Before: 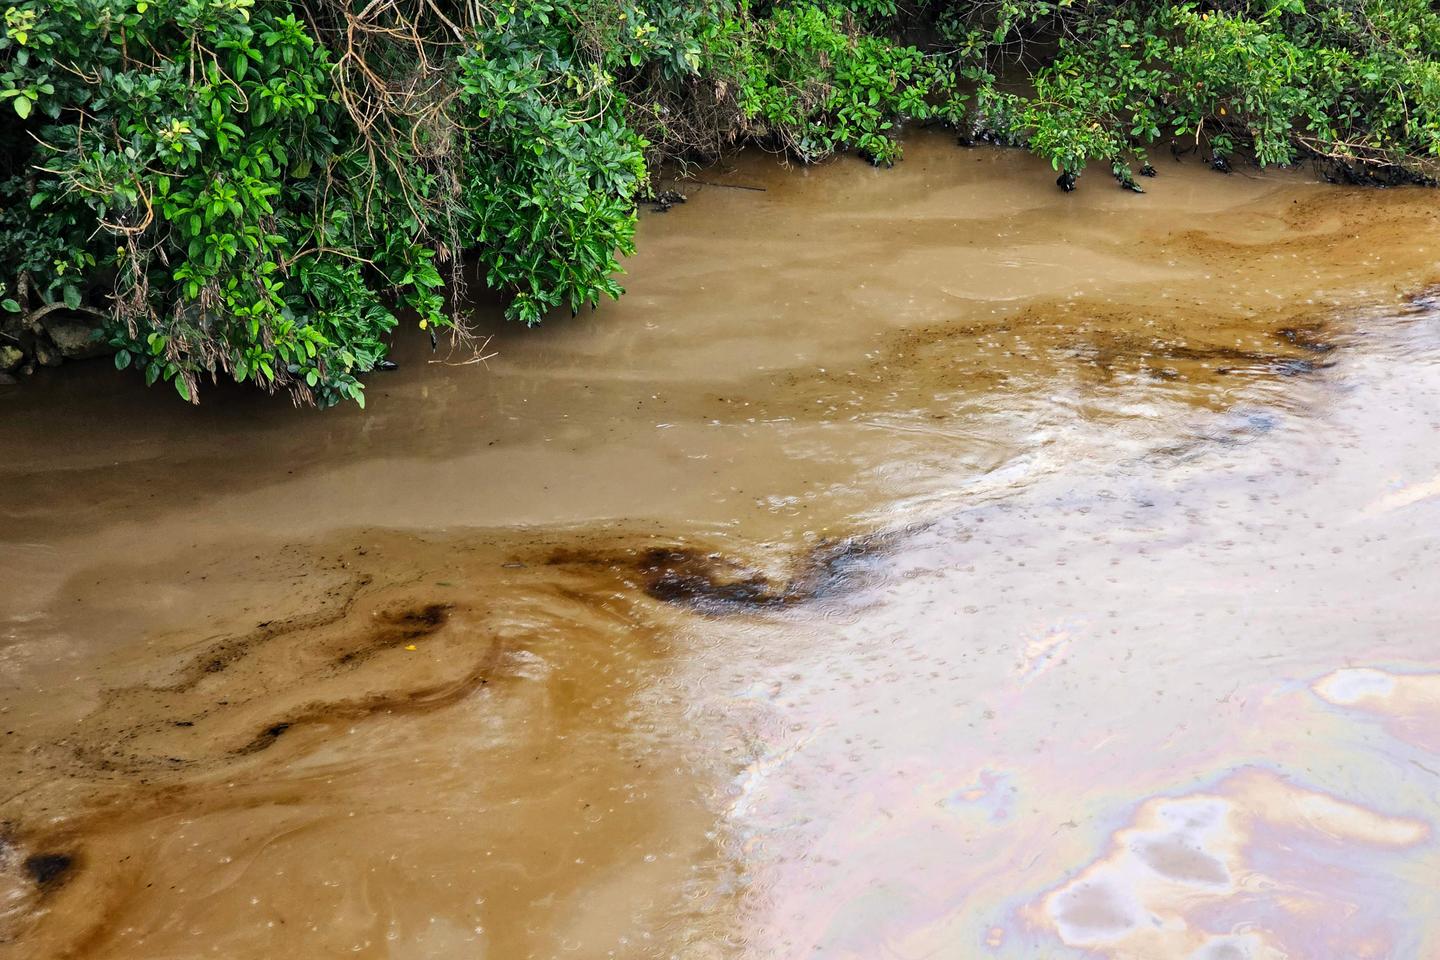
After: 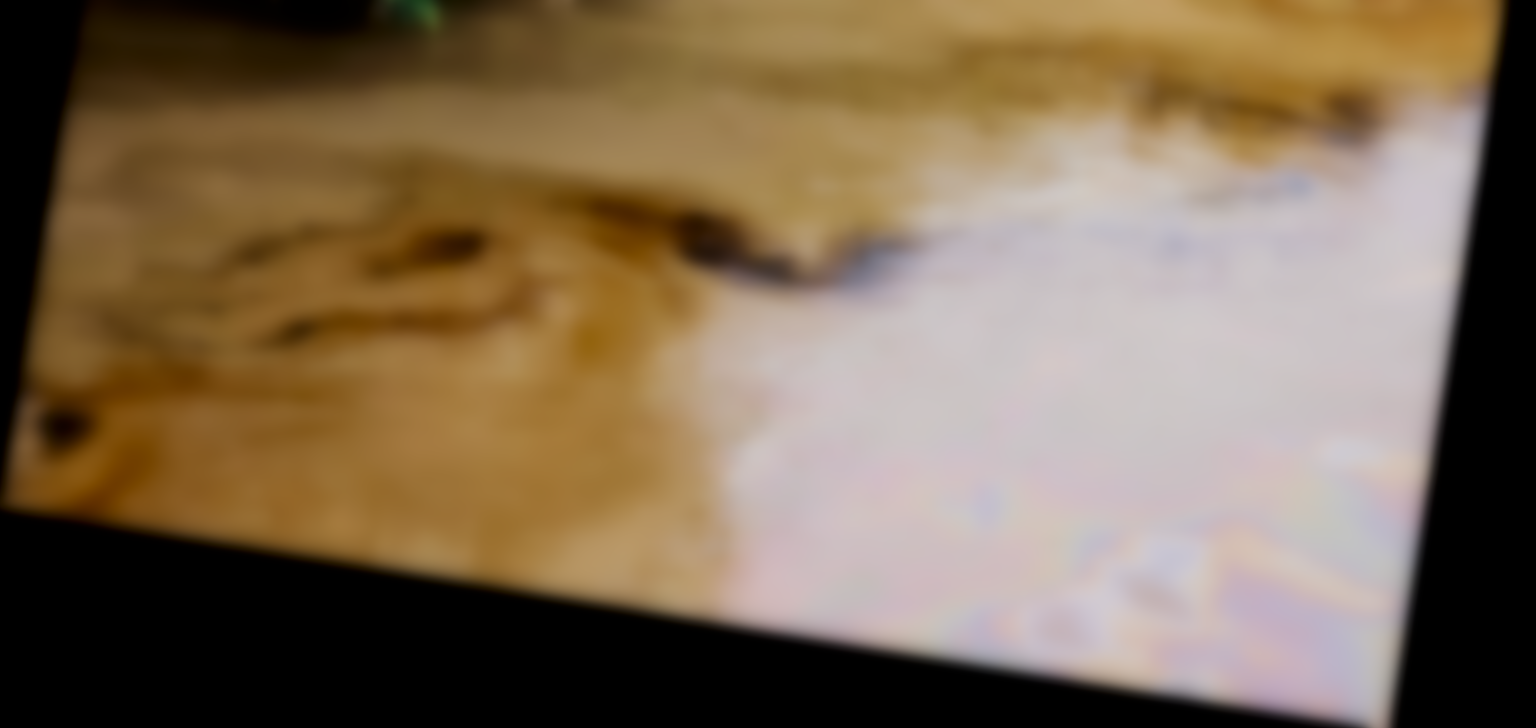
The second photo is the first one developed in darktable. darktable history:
lowpass: on, module defaults
contrast brightness saturation: contrast 0.07, brightness -0.14, saturation 0.11
crop and rotate: top 36.435%
velvia: on, module defaults
filmic rgb: black relative exposure -5 EV, hardness 2.88, contrast 1.2
rotate and perspective: rotation 9.12°, automatic cropping off
